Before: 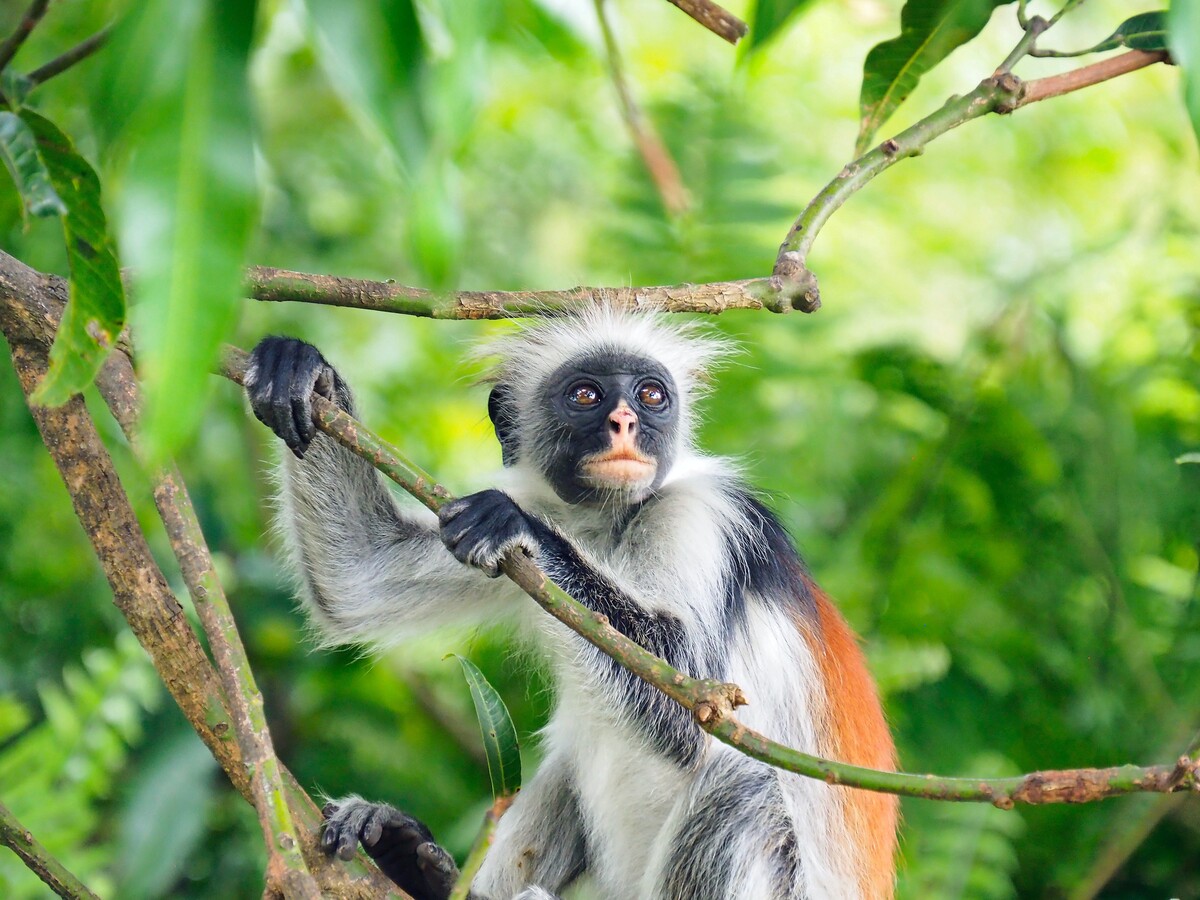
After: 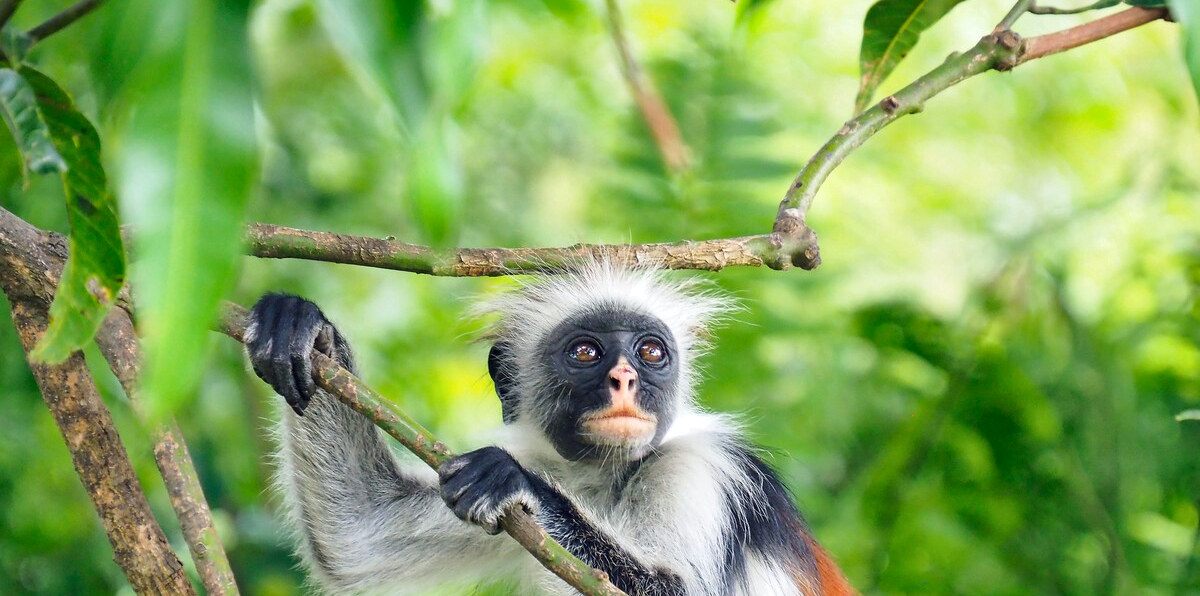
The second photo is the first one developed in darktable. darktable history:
local contrast: mode bilateral grid, contrast 21, coarseness 51, detail 120%, midtone range 0.2
crop and rotate: top 4.836%, bottom 28.9%
